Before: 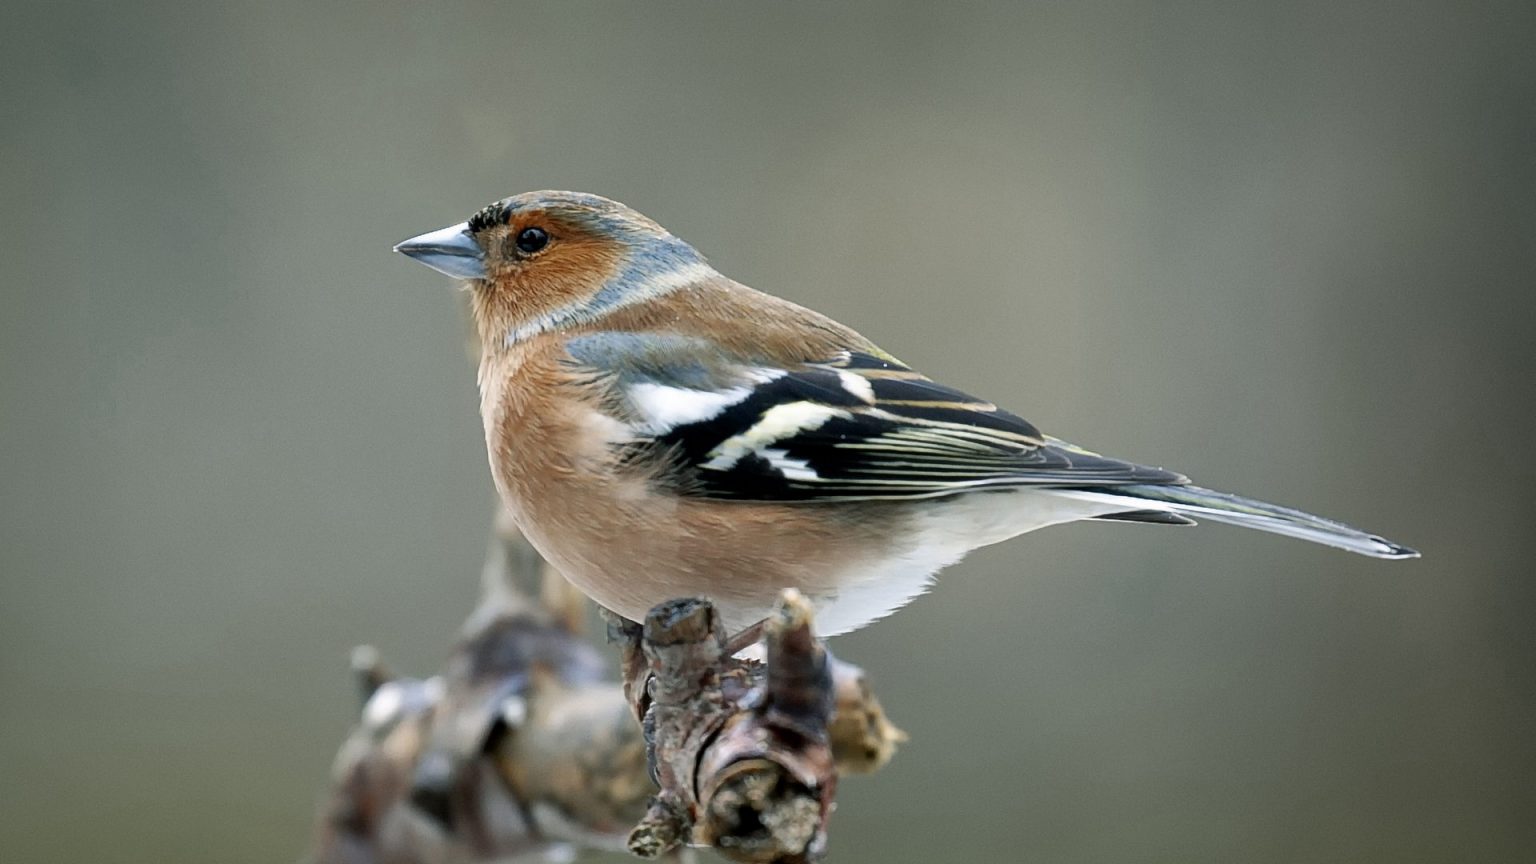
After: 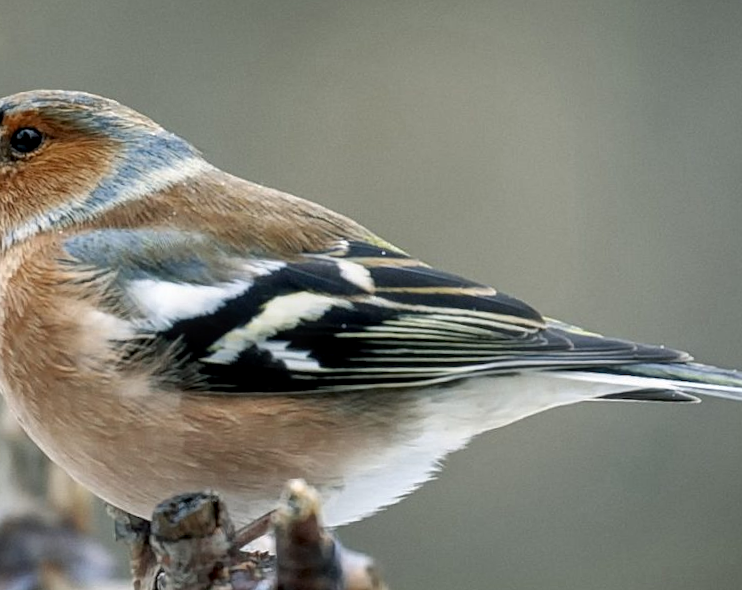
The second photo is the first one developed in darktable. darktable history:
local contrast: on, module defaults
rotate and perspective: rotation -2°, crop left 0.022, crop right 0.978, crop top 0.049, crop bottom 0.951
crop: left 32.075%, top 10.976%, right 18.355%, bottom 17.596%
